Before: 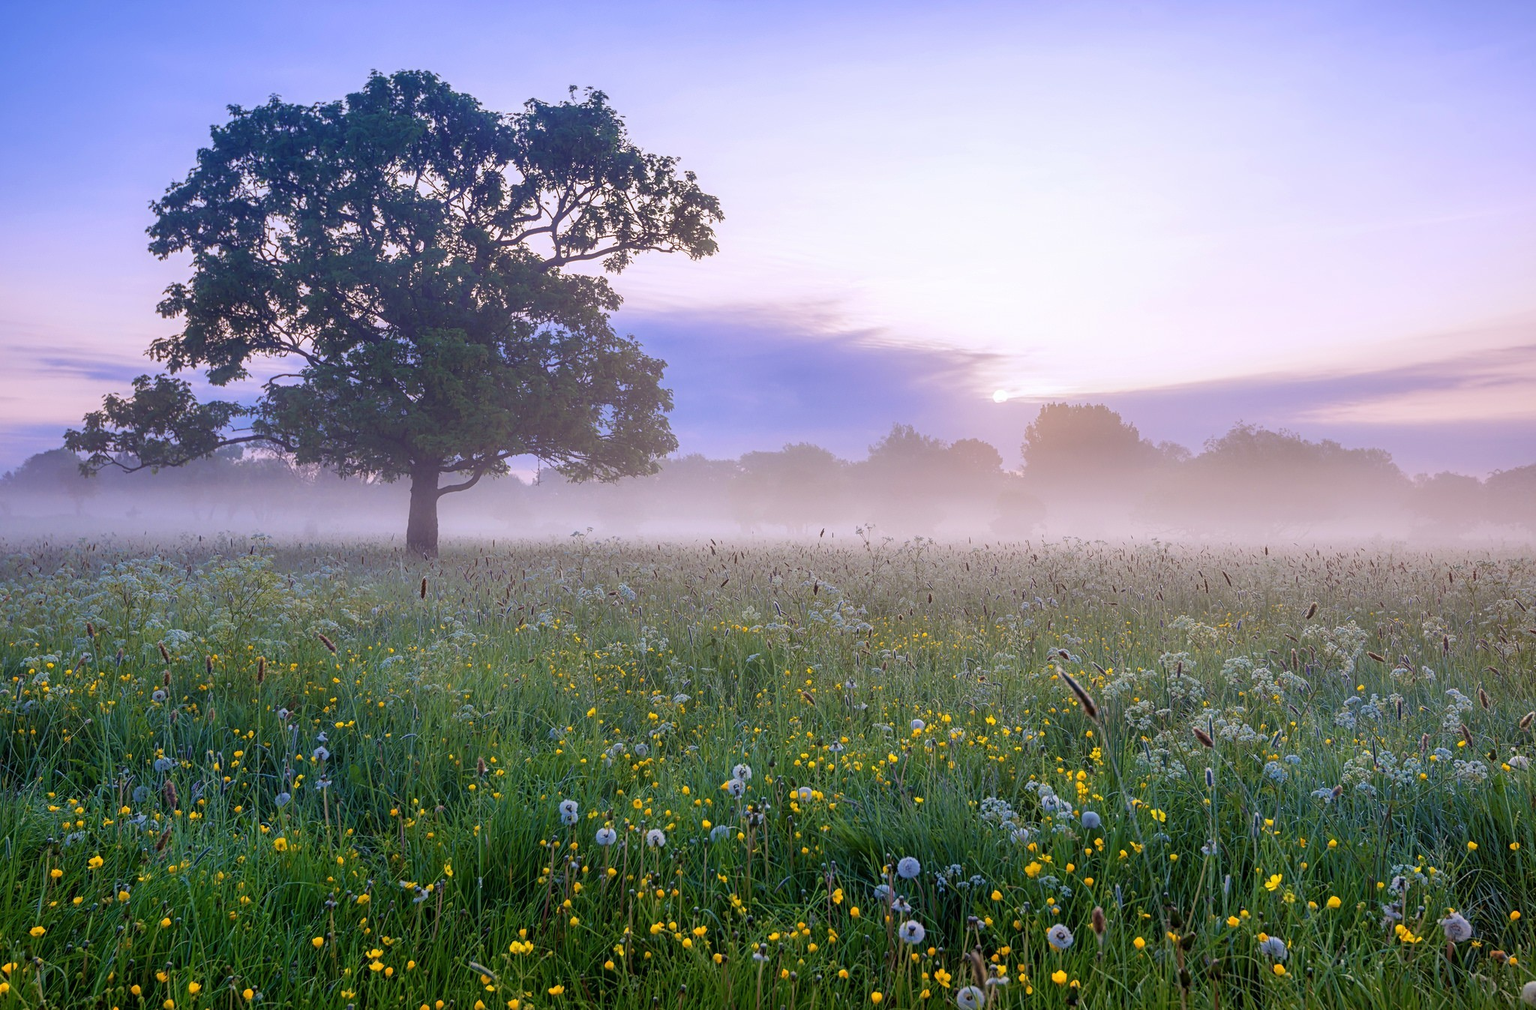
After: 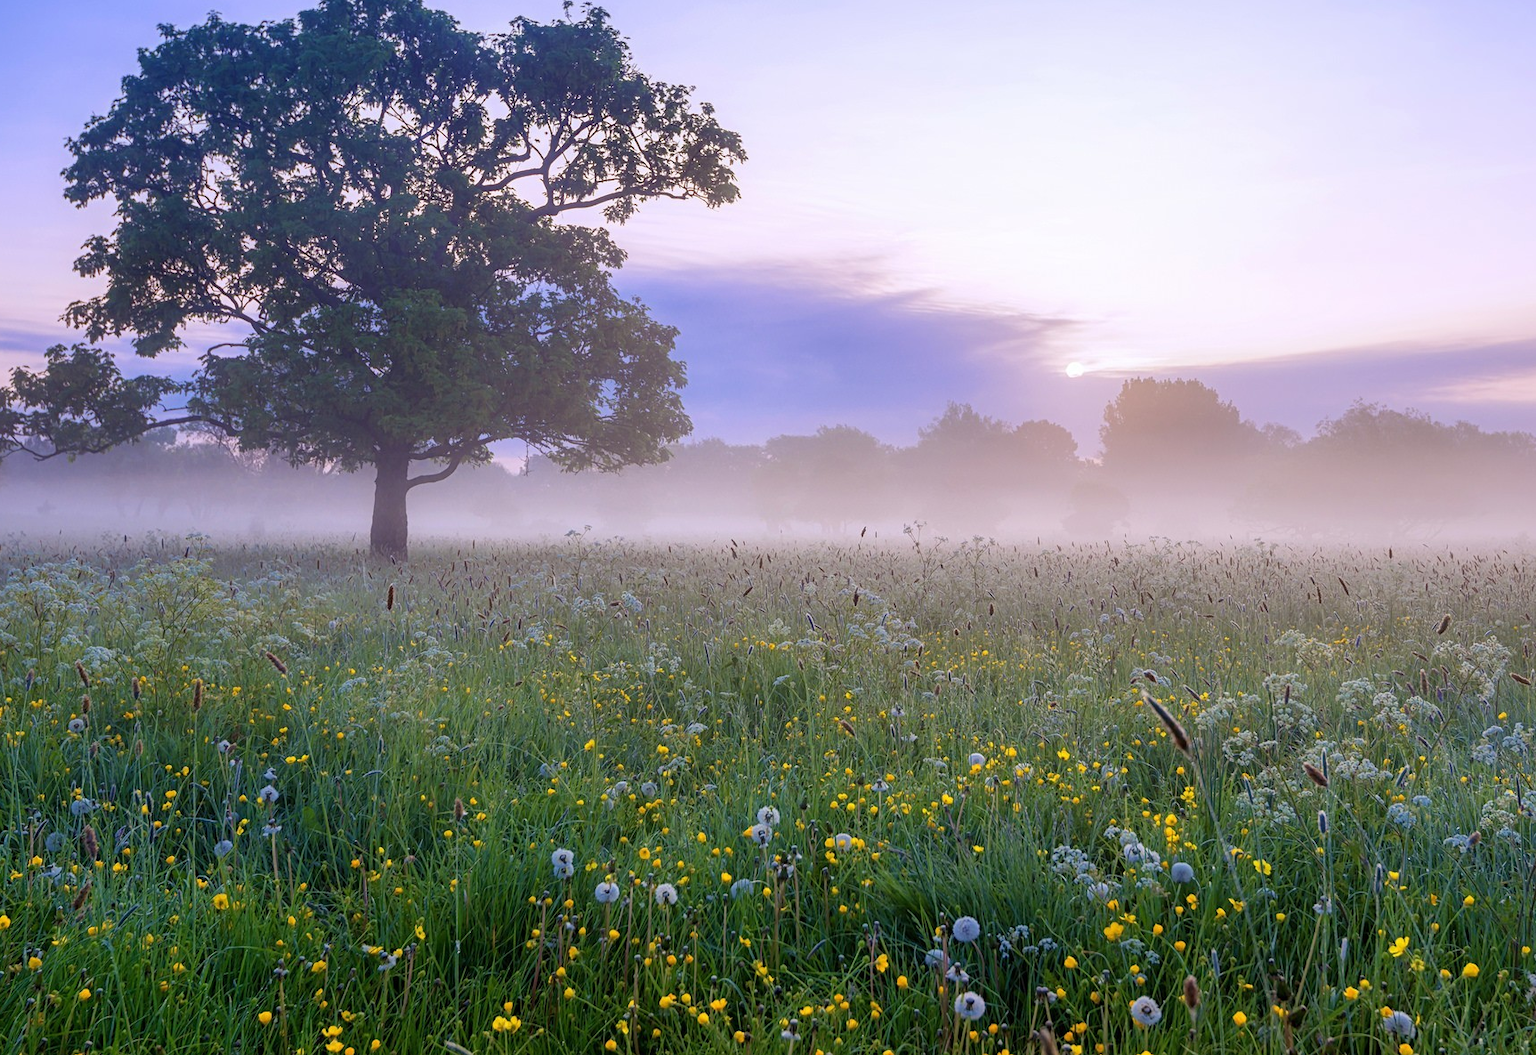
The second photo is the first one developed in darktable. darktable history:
crop: left 6.189%, top 8.396%, right 9.533%, bottom 3.546%
